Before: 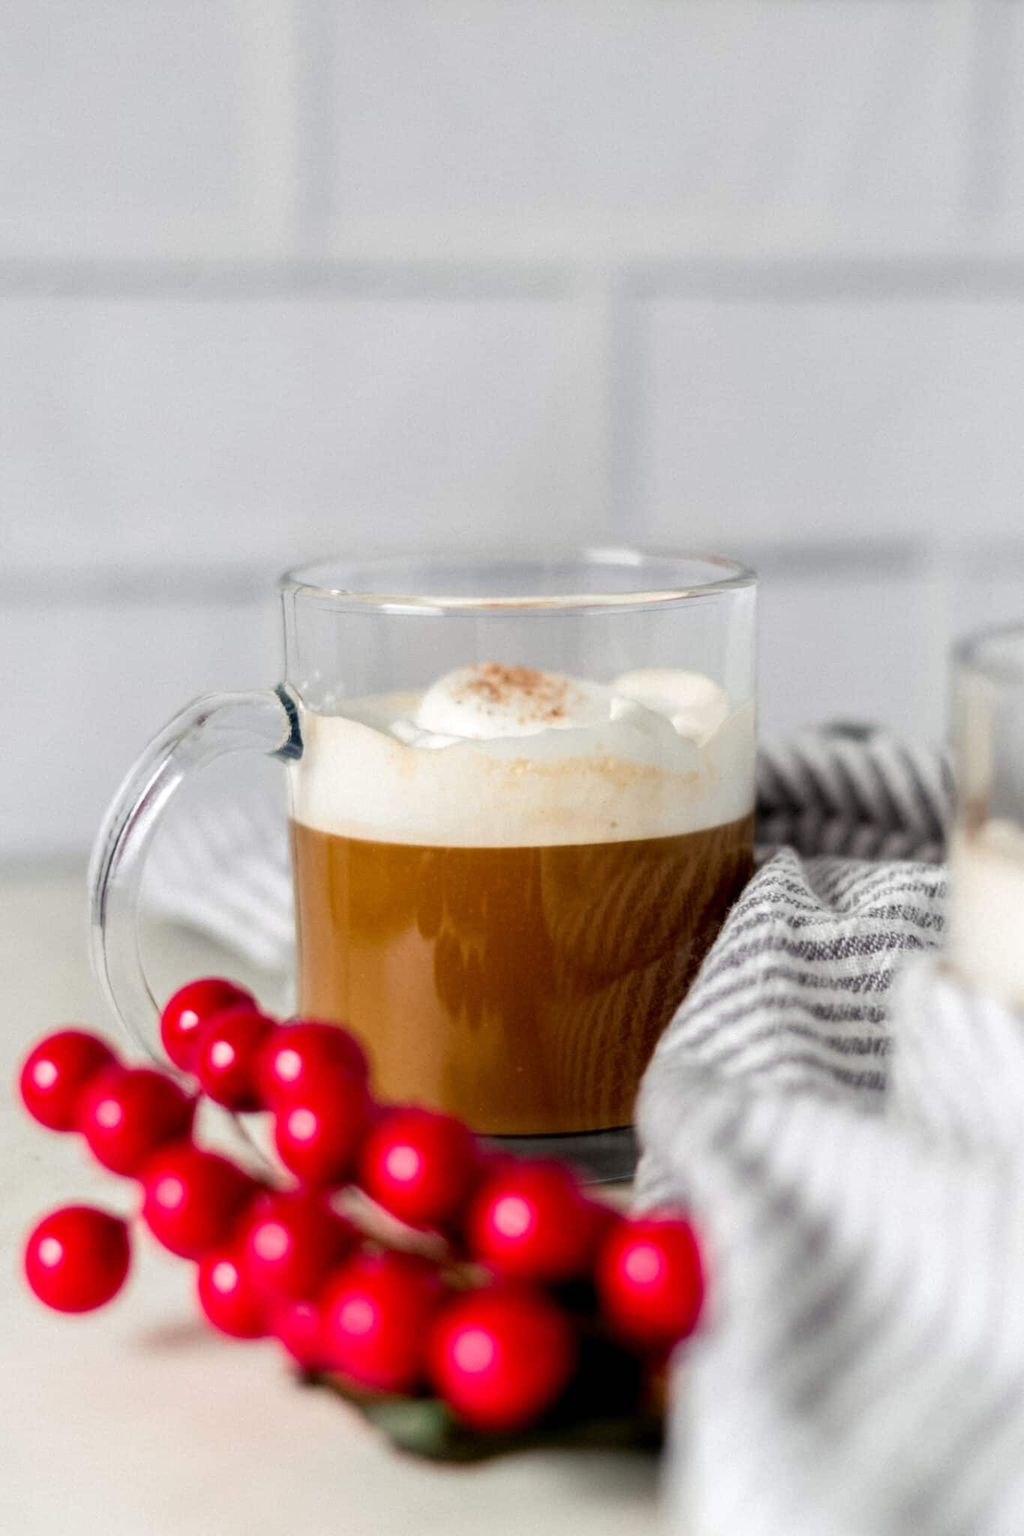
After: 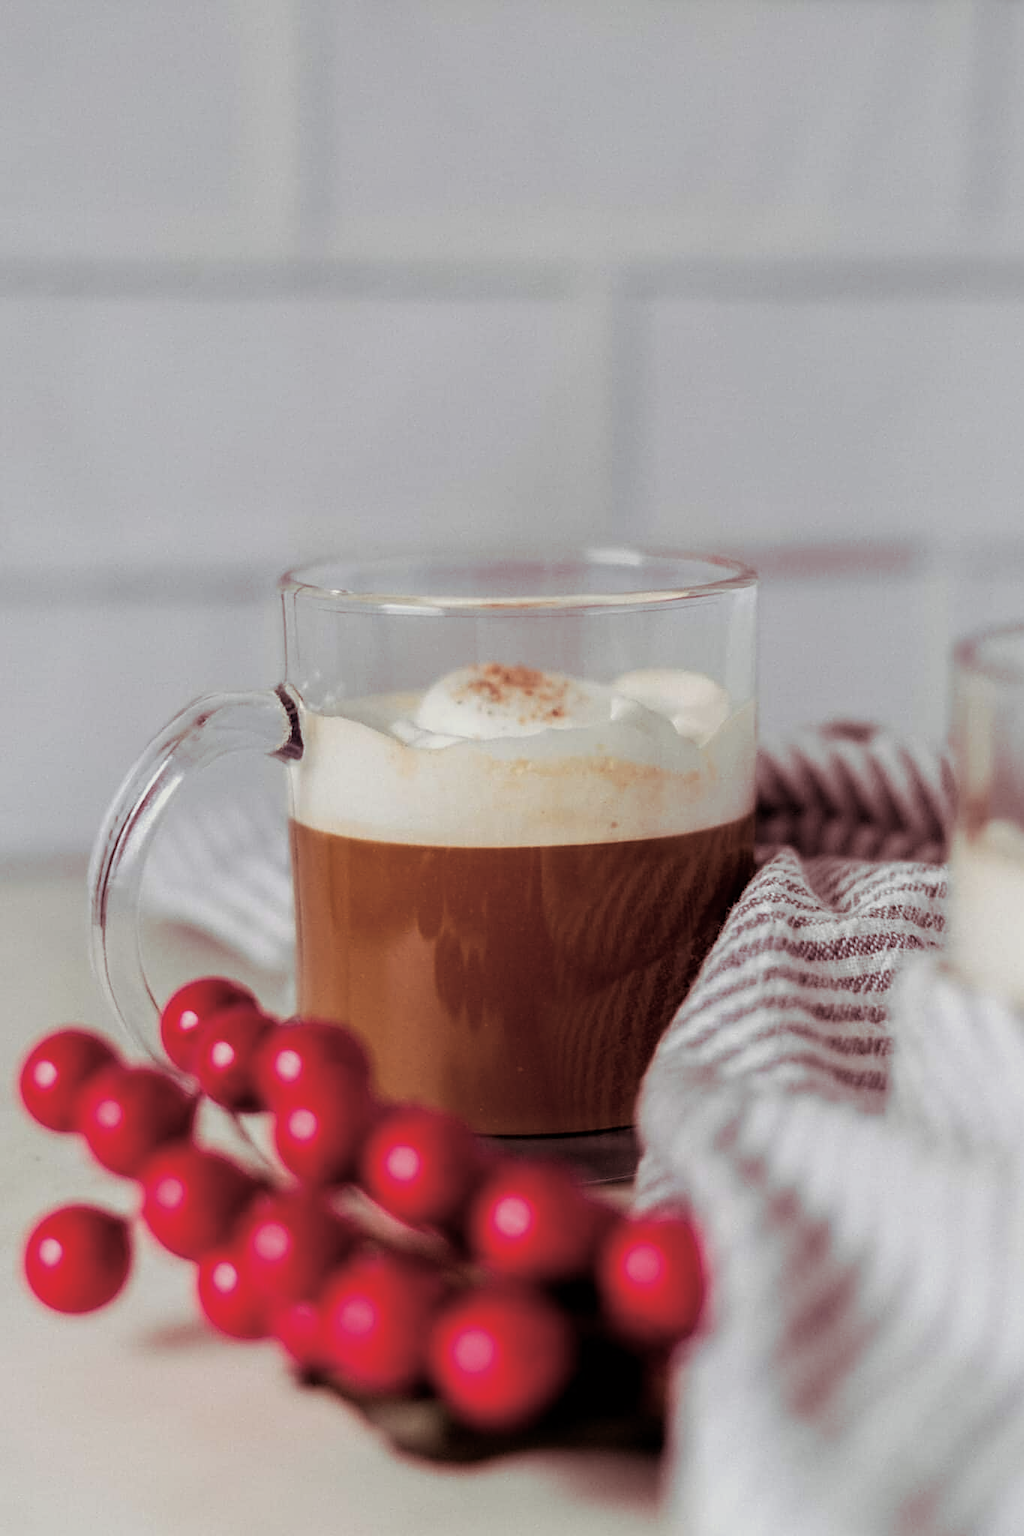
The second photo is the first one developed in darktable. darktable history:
sharpen: on, module defaults
split-toning: on, module defaults
exposure: exposure -0.462 EV, compensate highlight preservation false
